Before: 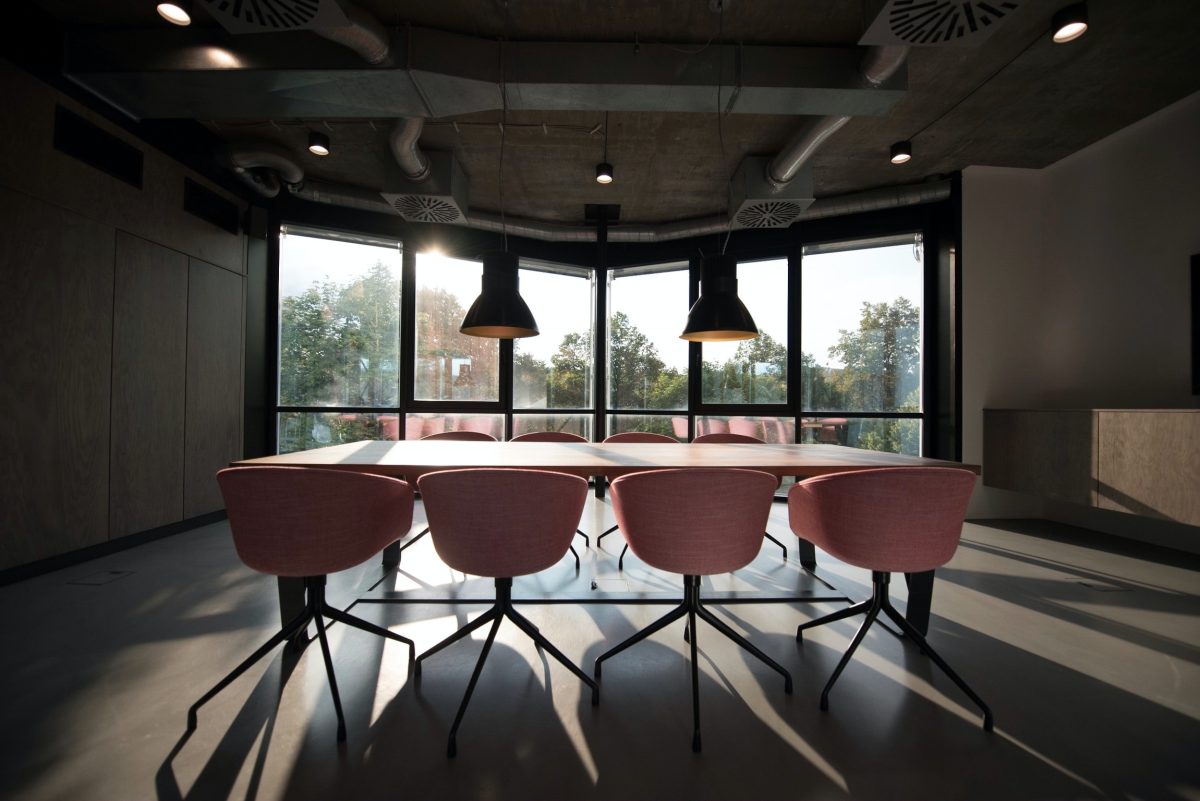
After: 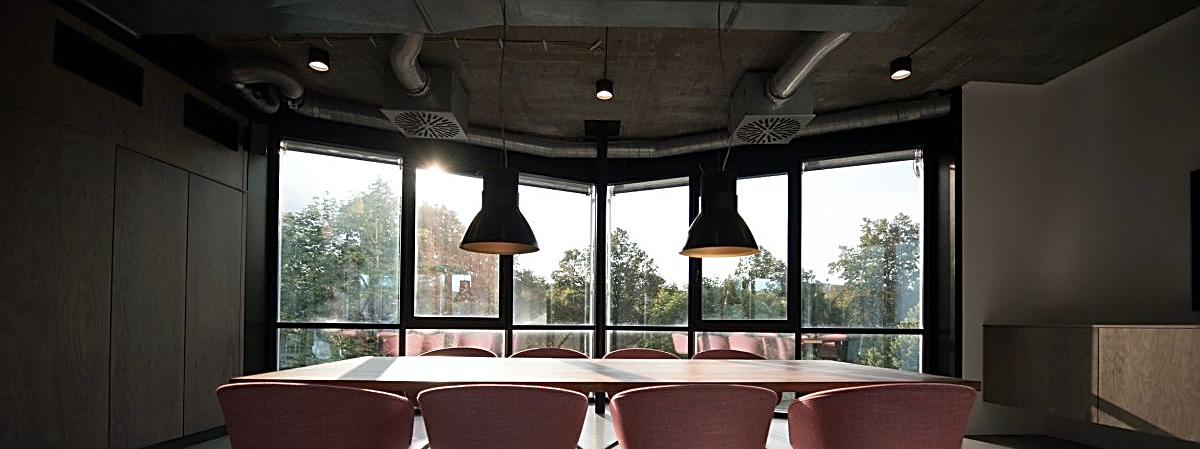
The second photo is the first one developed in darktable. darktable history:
crop and rotate: top 10.605%, bottom 33.274%
sharpen: amount 0.901
local contrast: mode bilateral grid, contrast 20, coarseness 50, detail 102%, midtone range 0.2
